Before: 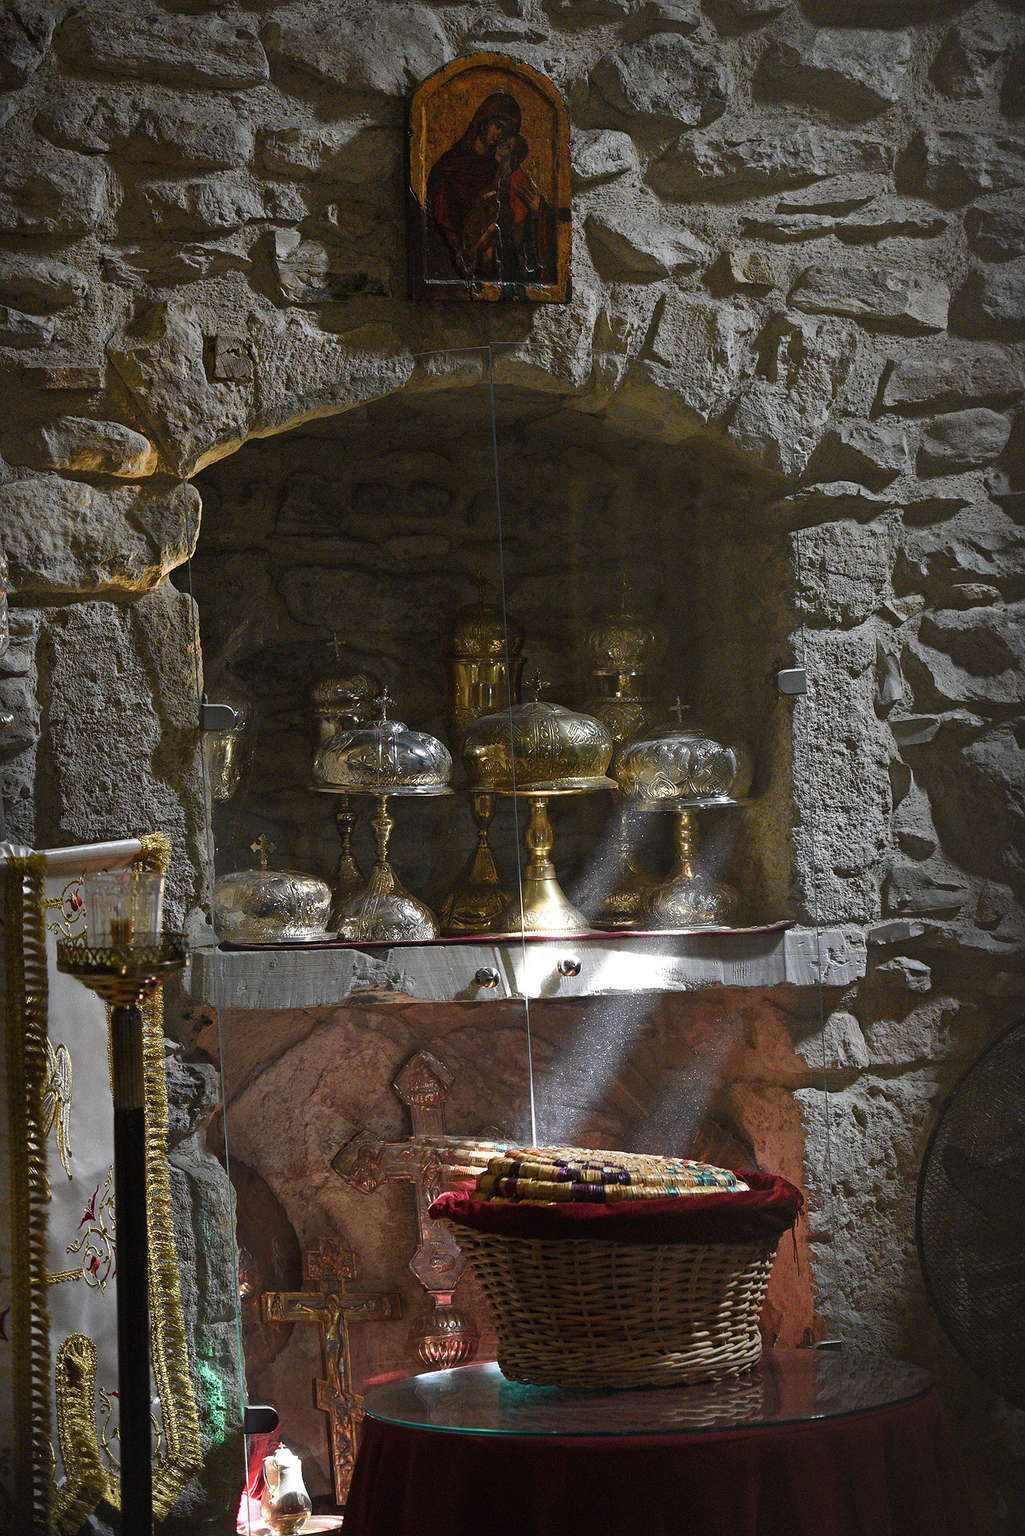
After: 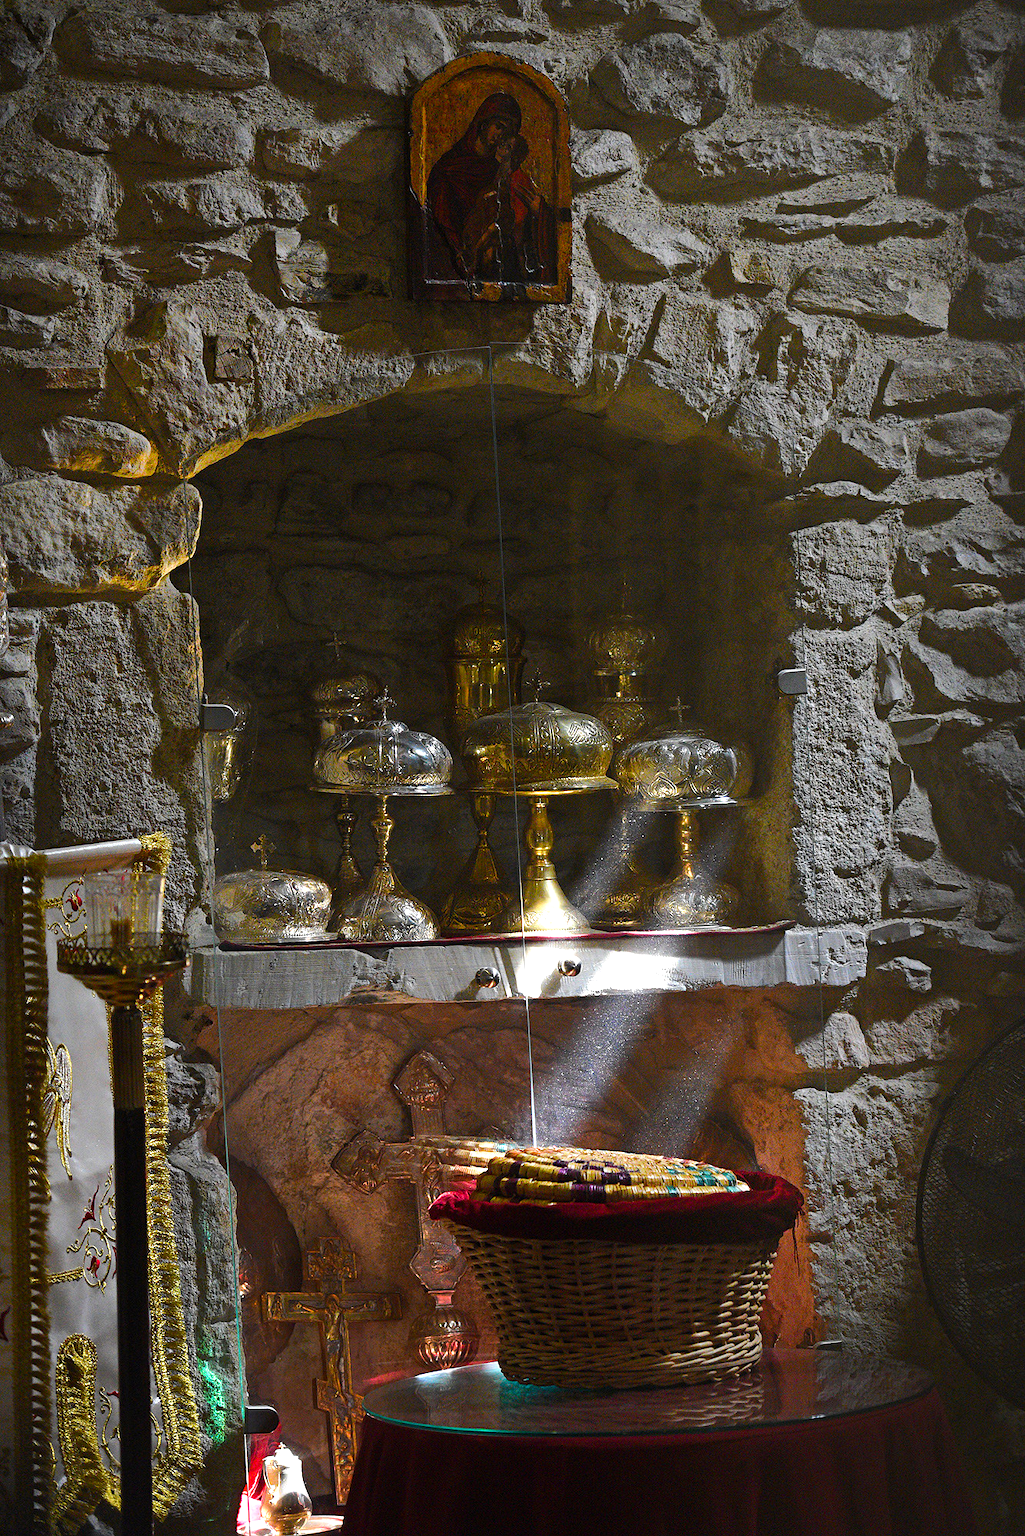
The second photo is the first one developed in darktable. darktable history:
color balance rgb: linear chroma grading › global chroma 0.868%, perceptual saturation grading › global saturation 30.388%, perceptual brilliance grading › highlights 6.827%, perceptual brilliance grading › mid-tones 17.953%, perceptual brilliance grading › shadows -5.264%, global vibrance 20%
